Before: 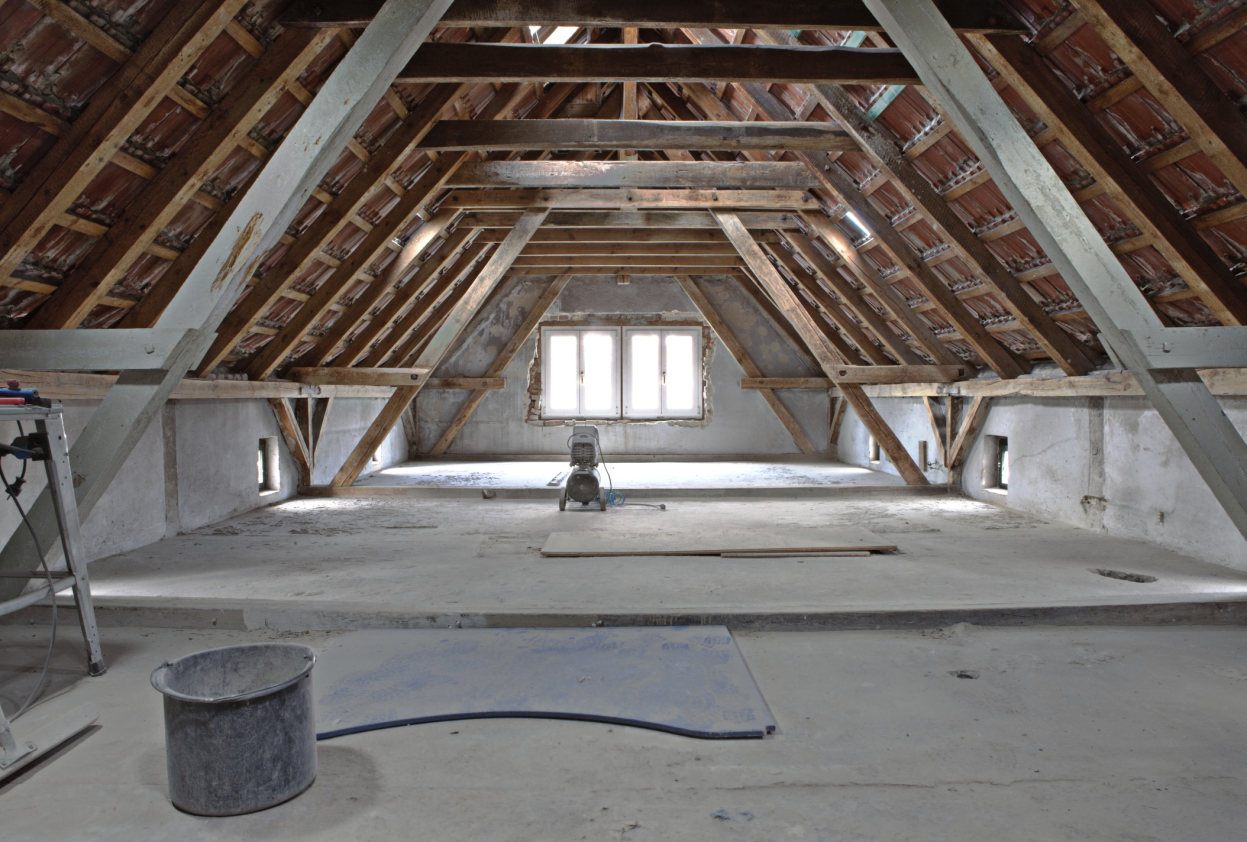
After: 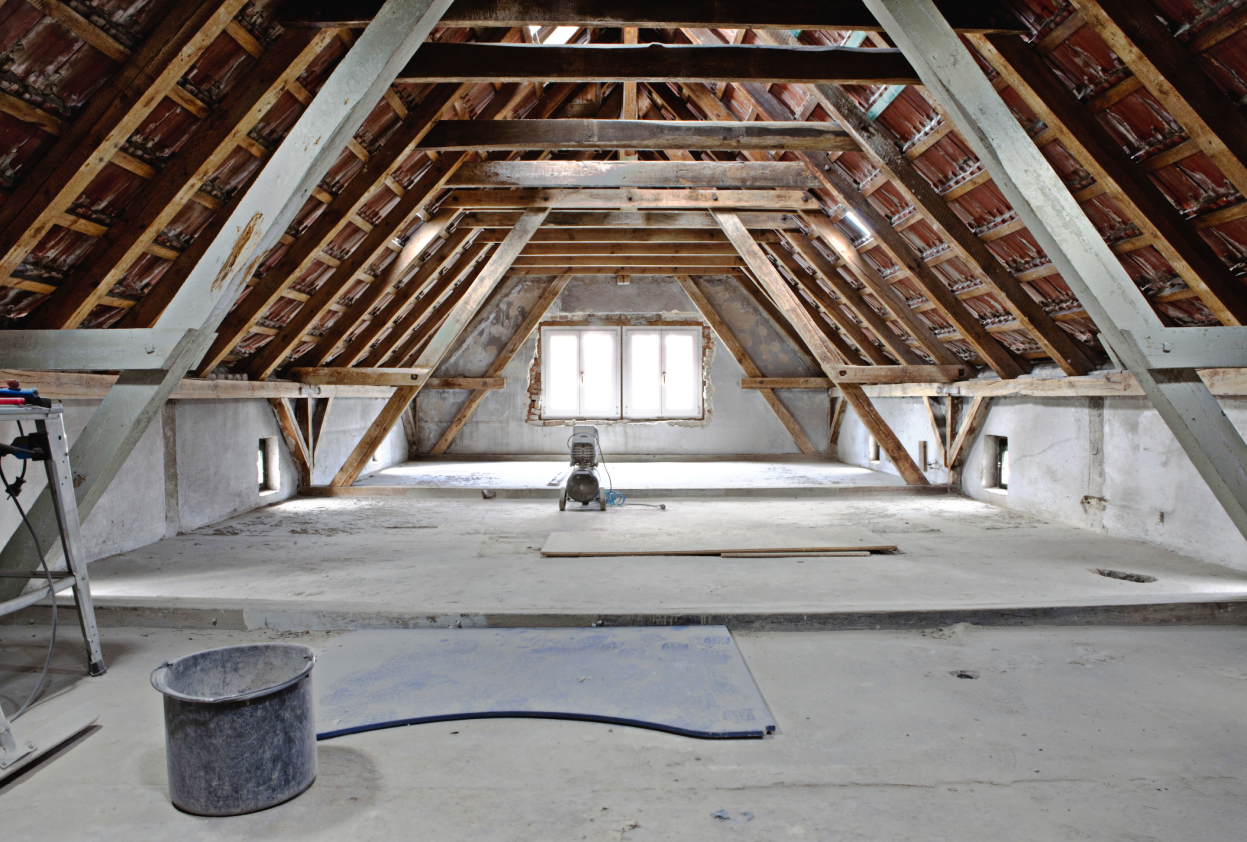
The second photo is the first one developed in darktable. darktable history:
exposure: black level correction 0.005, exposure 0.001 EV, compensate highlight preservation false
tone curve: curves: ch0 [(0, 0.023) (0.087, 0.065) (0.184, 0.168) (0.45, 0.54) (0.57, 0.683) (0.722, 0.825) (0.877, 0.948) (1, 1)]; ch1 [(0, 0) (0.388, 0.369) (0.447, 0.447) (0.505, 0.5) (0.534, 0.528) (0.573, 0.583) (0.663, 0.68) (1, 1)]; ch2 [(0, 0) (0.314, 0.223) (0.427, 0.405) (0.492, 0.505) (0.531, 0.55) (0.589, 0.599) (1, 1)], preserve colors none
vignetting: fall-off start 97.34%, fall-off radius 78.47%, brightness -0.203, width/height ratio 1.108, dithering 16-bit output, unbound false
